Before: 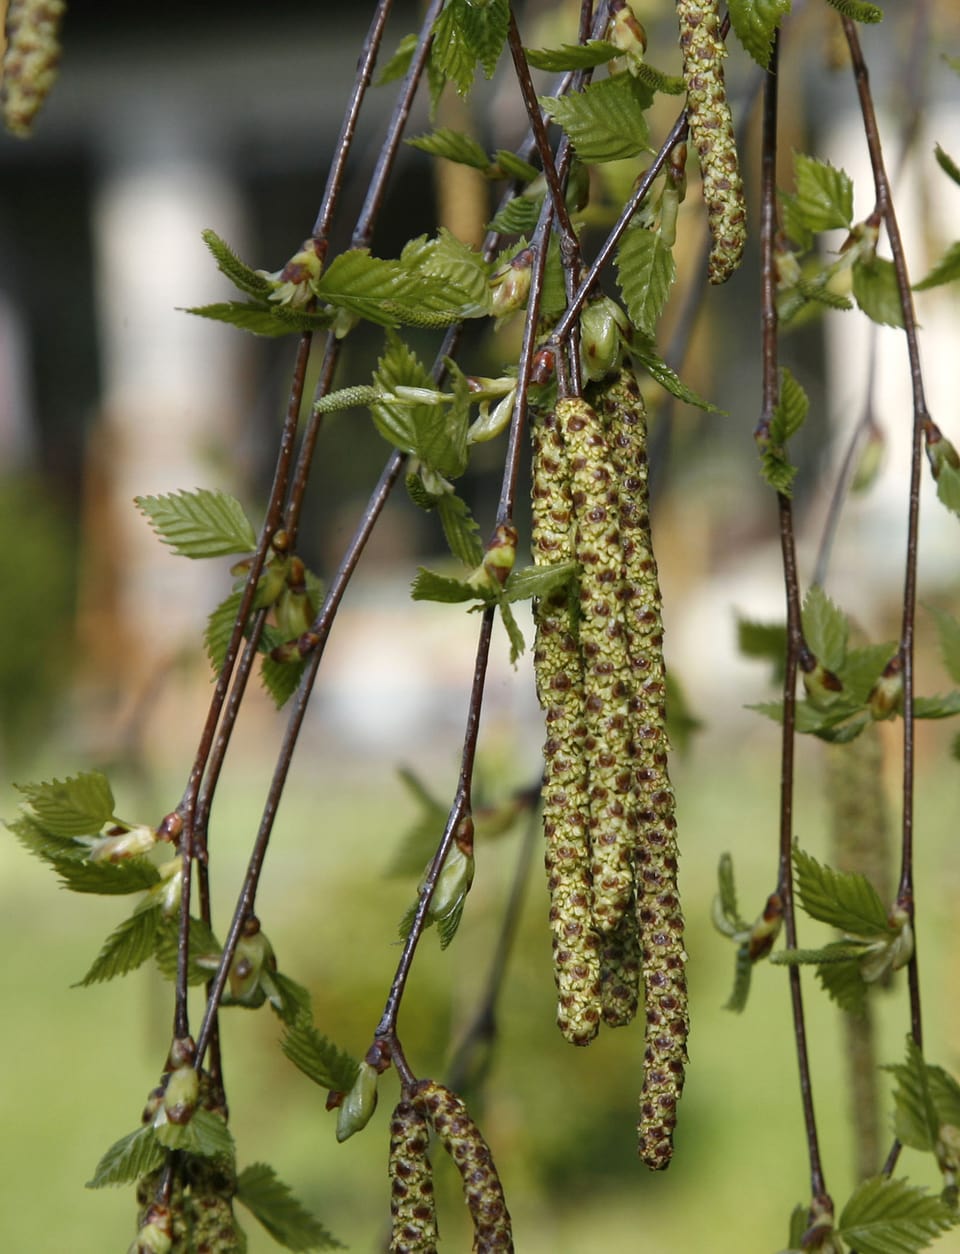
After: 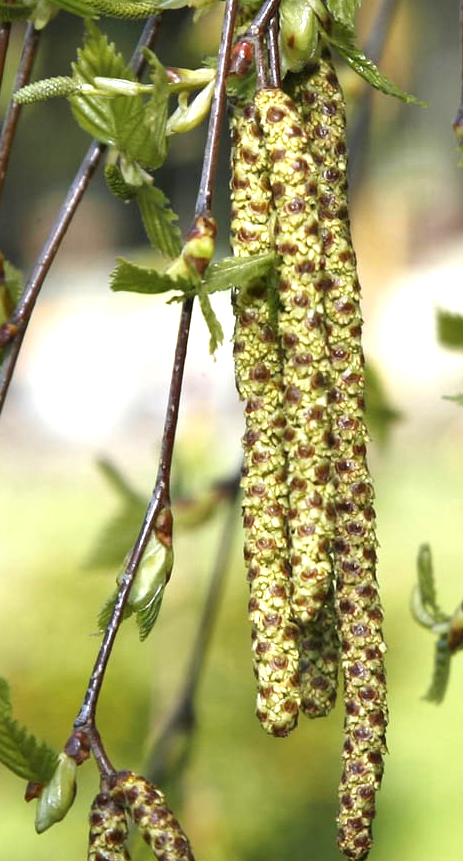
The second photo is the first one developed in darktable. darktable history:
crop: left 31.379%, top 24.658%, right 20.326%, bottom 6.628%
exposure: exposure 1 EV, compensate highlight preservation false
